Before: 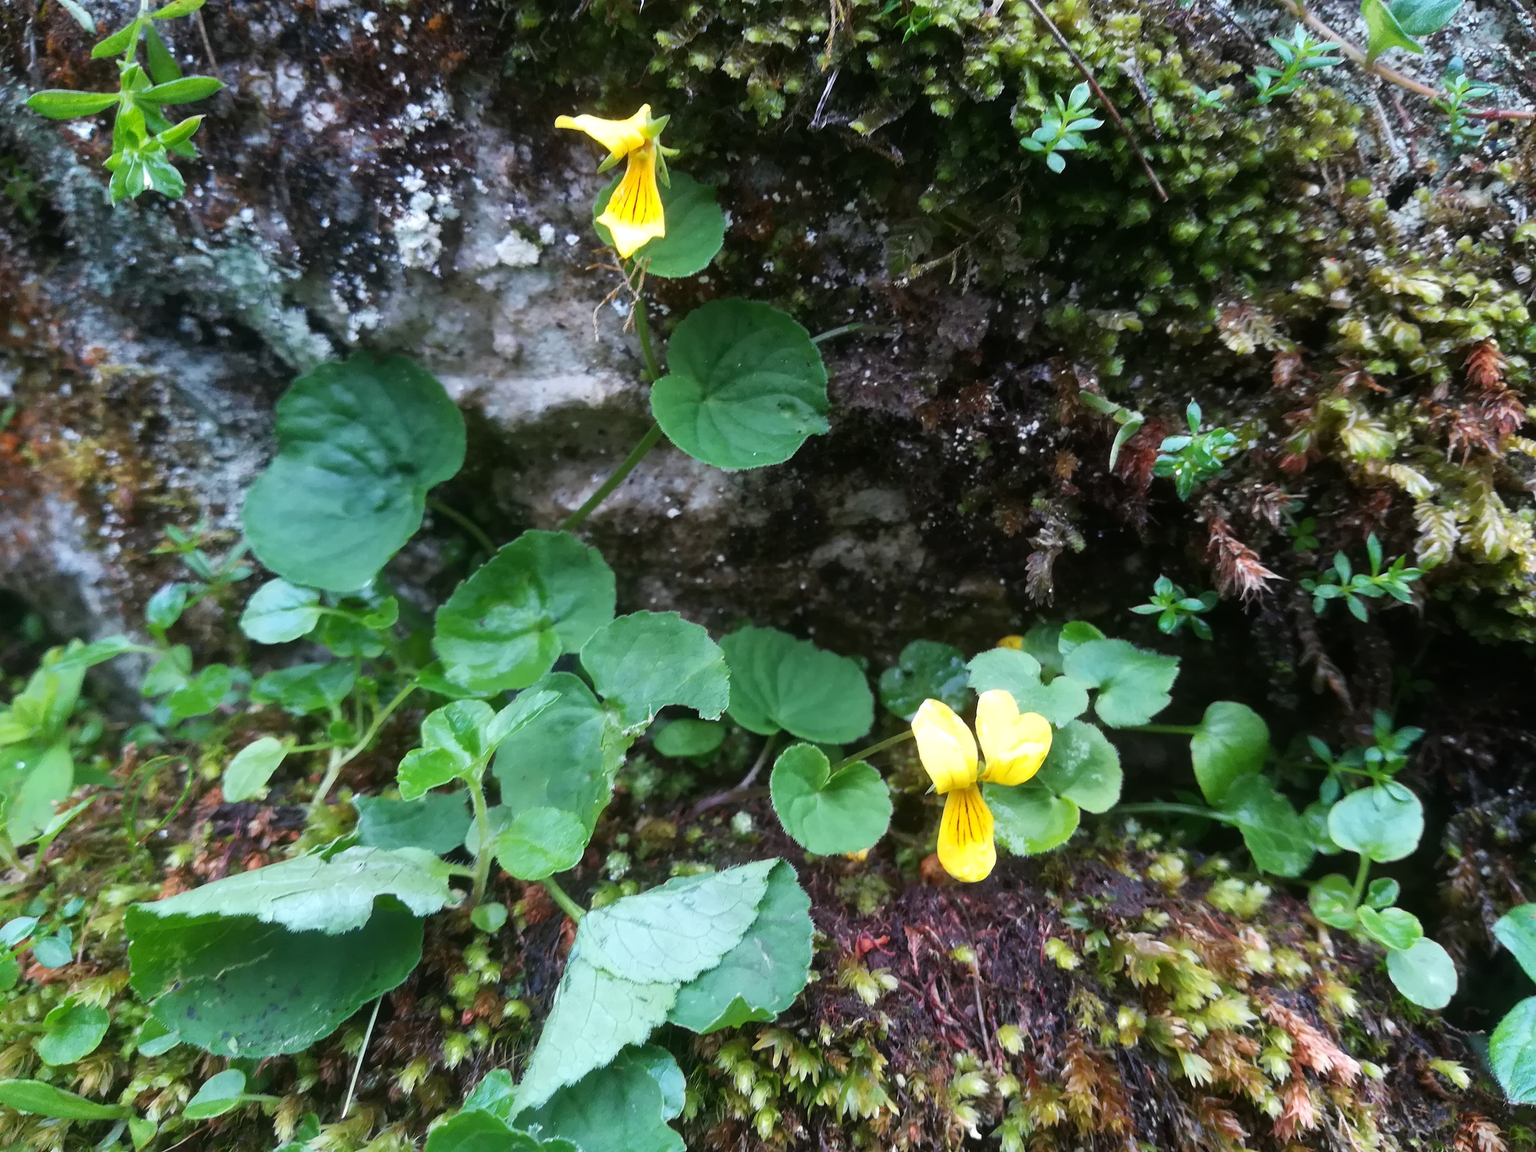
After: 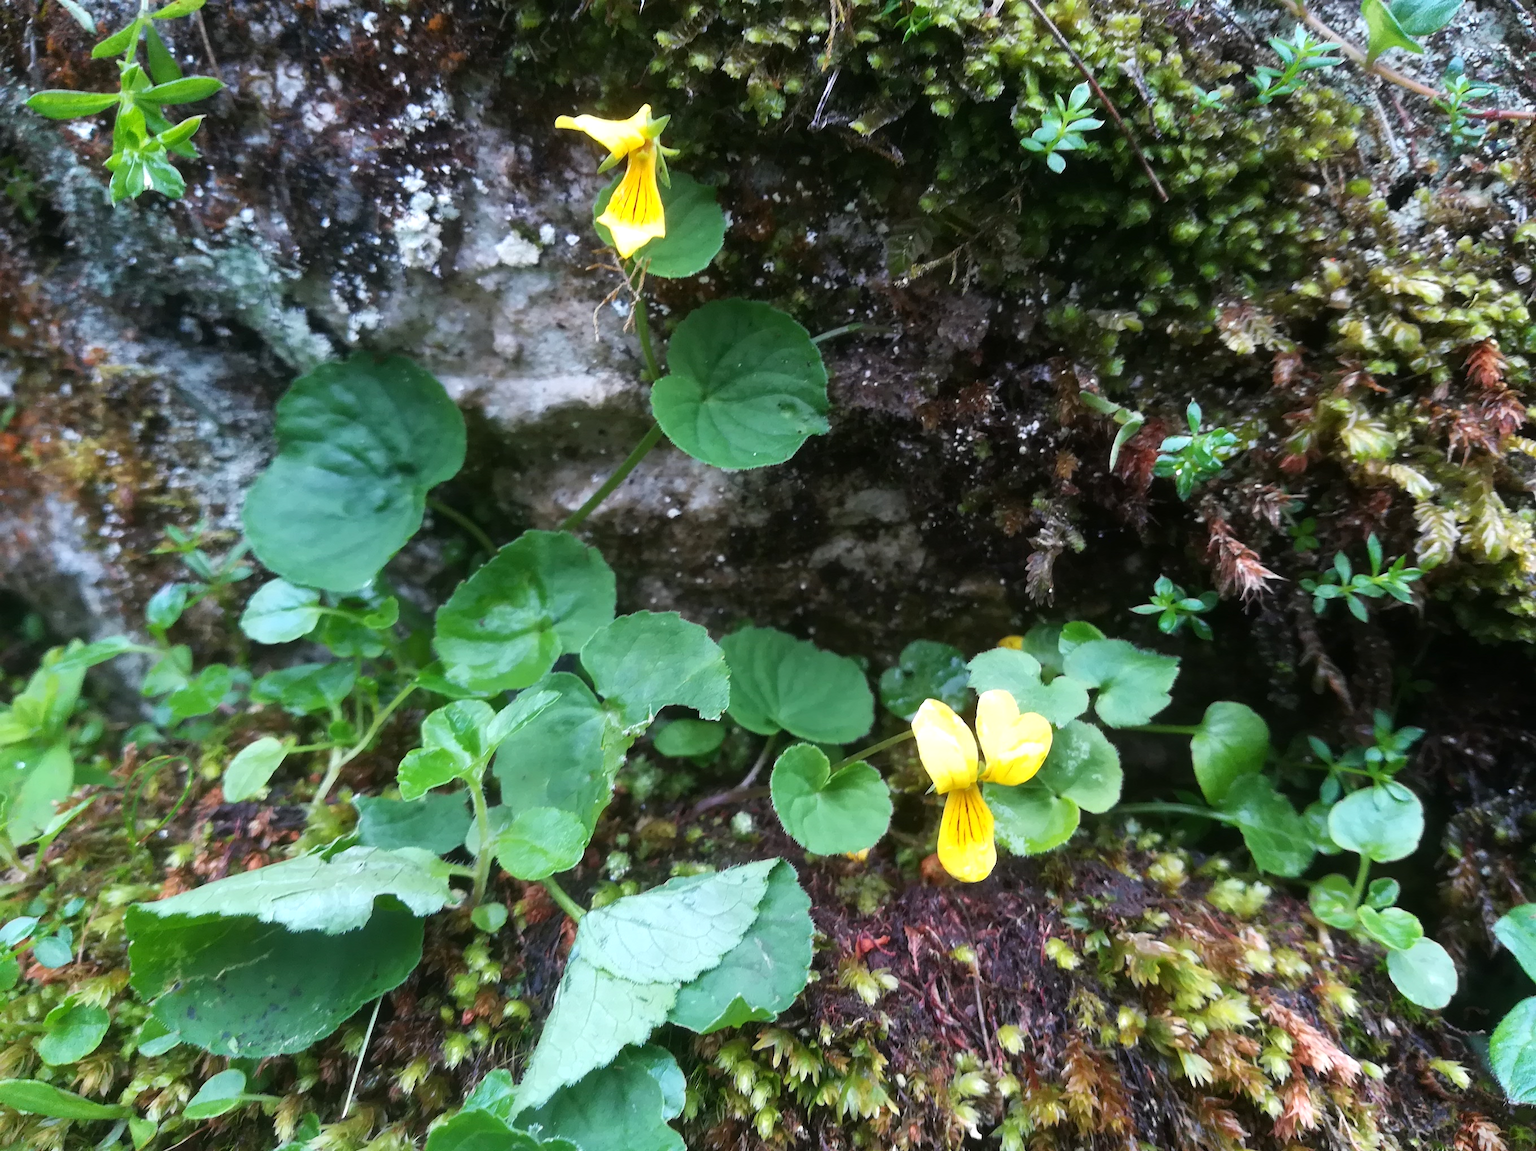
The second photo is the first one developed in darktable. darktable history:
exposure: exposure 0.16 EV, compensate highlight preservation false
